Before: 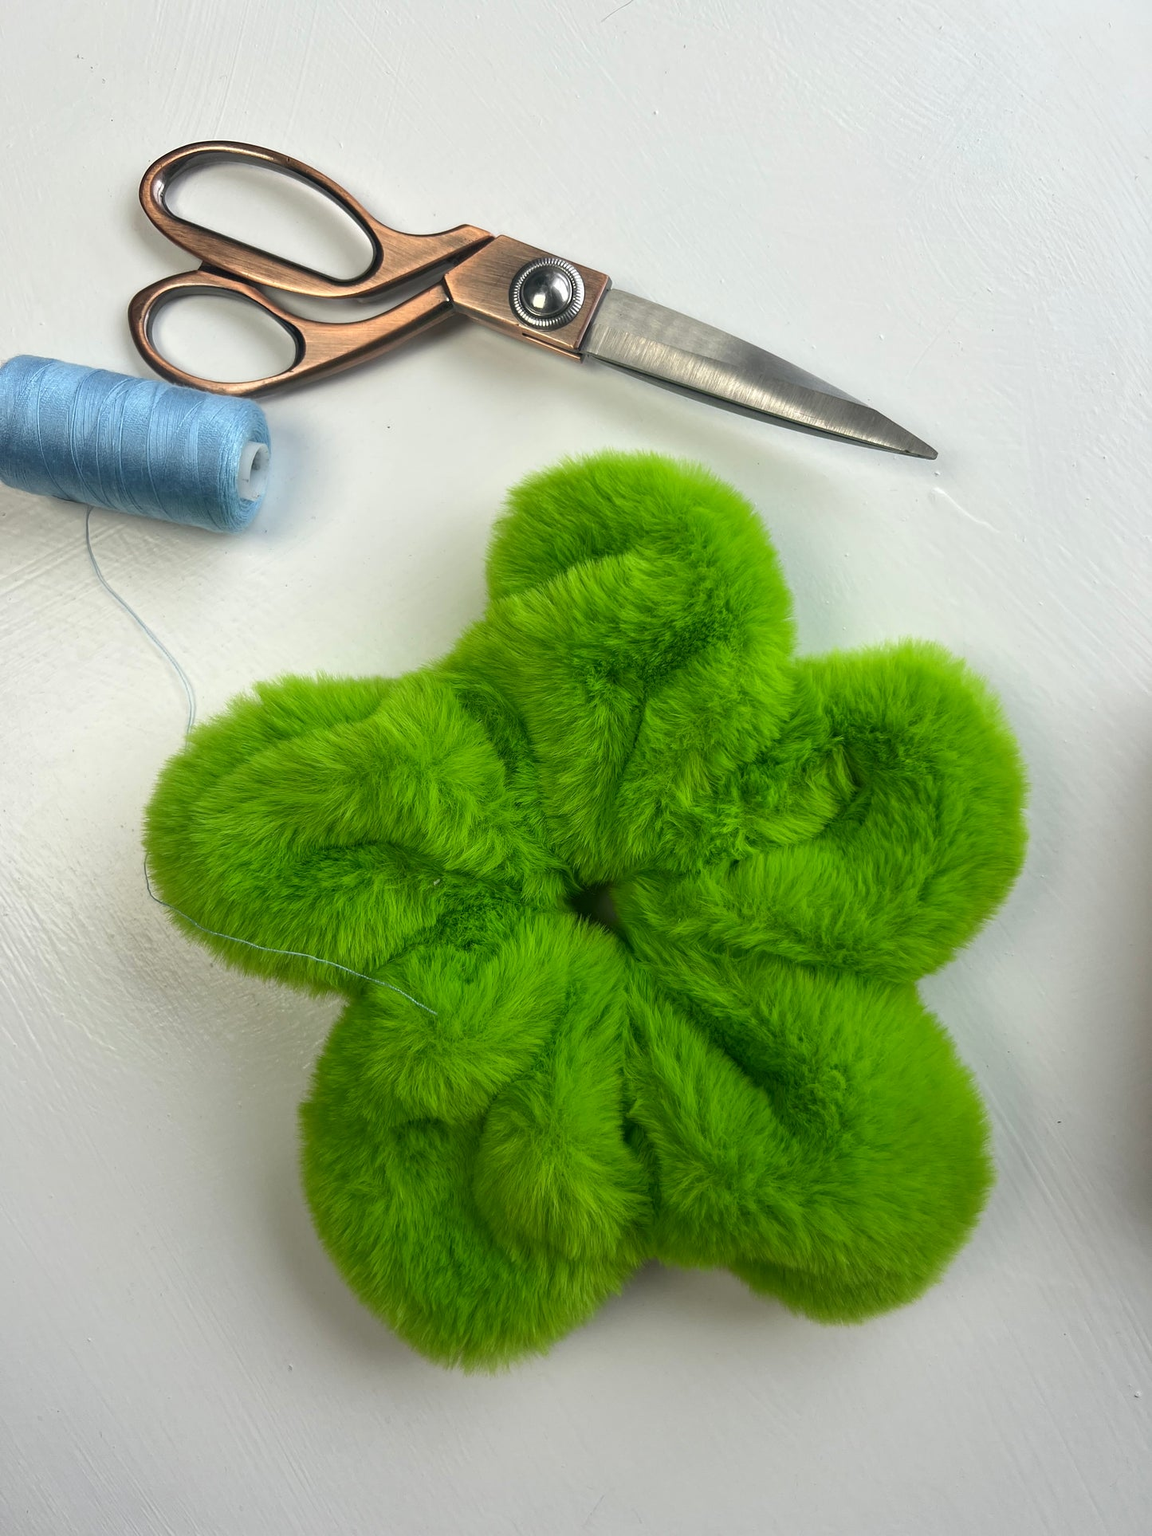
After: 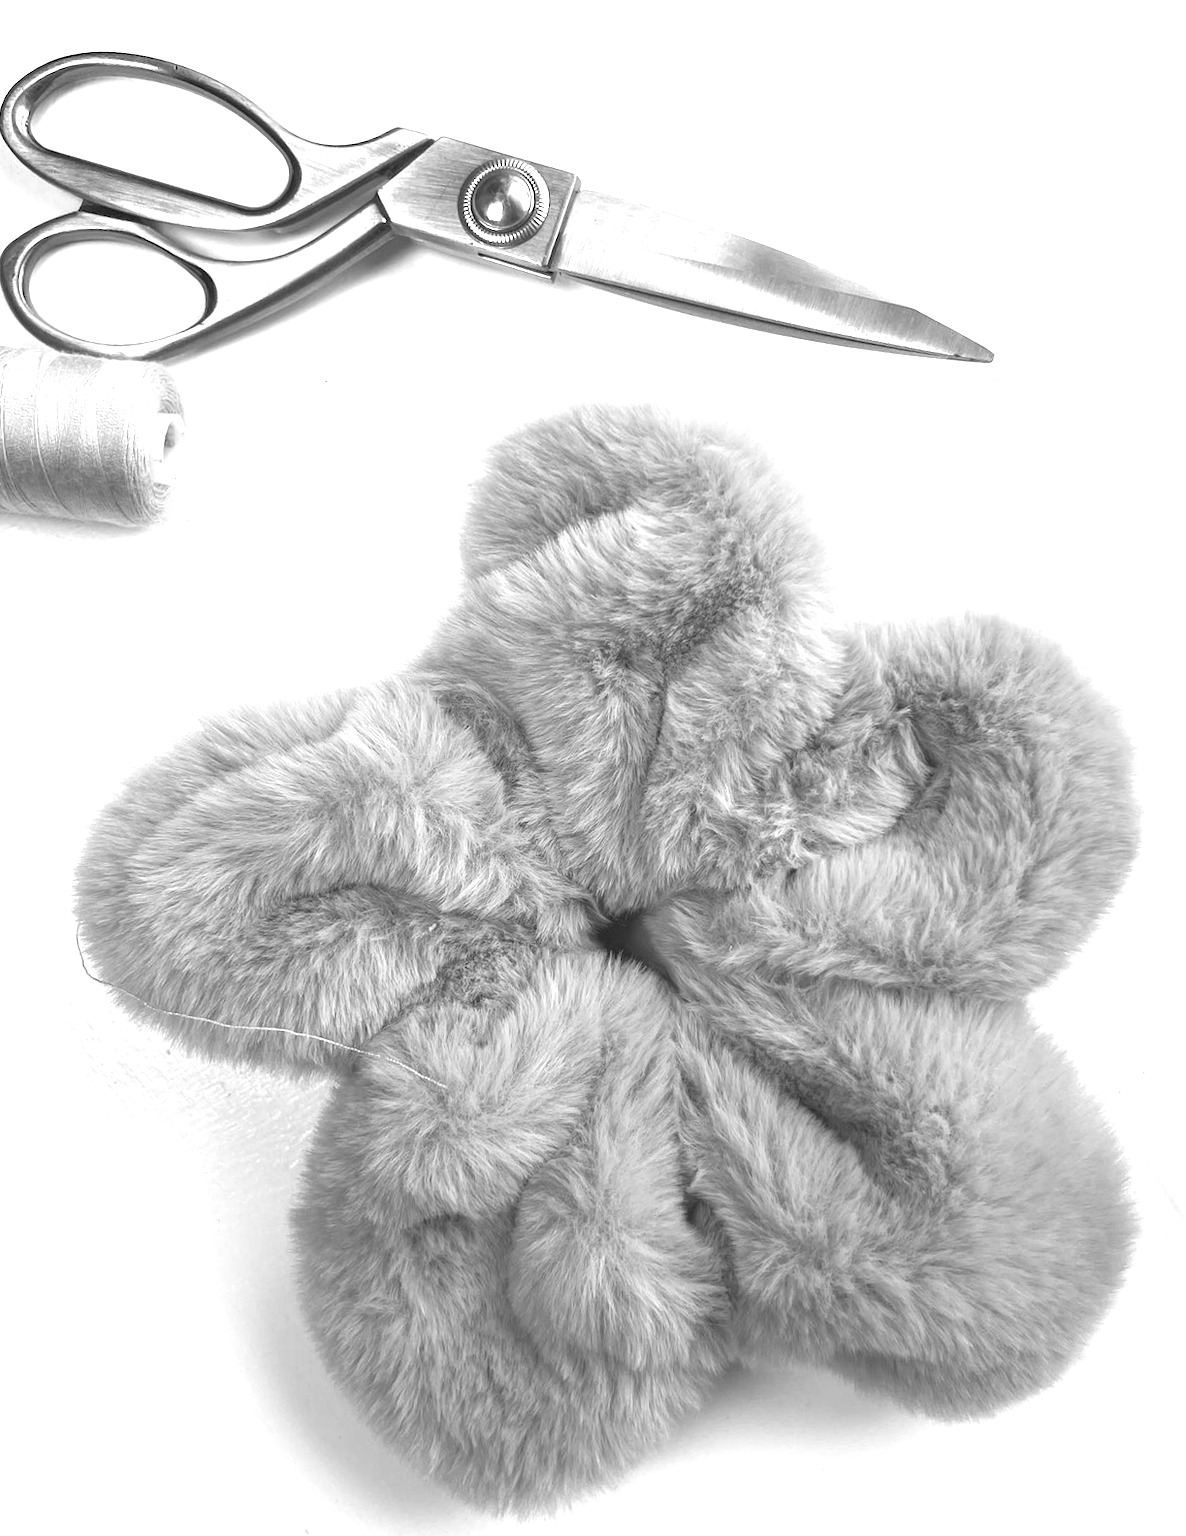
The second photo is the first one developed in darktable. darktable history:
monochrome: a 1.94, b -0.638
rotate and perspective: rotation -5°, crop left 0.05, crop right 0.952, crop top 0.11, crop bottom 0.89
crop: left 8.026%, right 7.374%
exposure: black level correction 0, exposure 1.5 EV, compensate exposure bias true, compensate highlight preservation false
color correction: highlights a* 9.03, highlights b* 8.71, shadows a* 40, shadows b* 40, saturation 0.8
